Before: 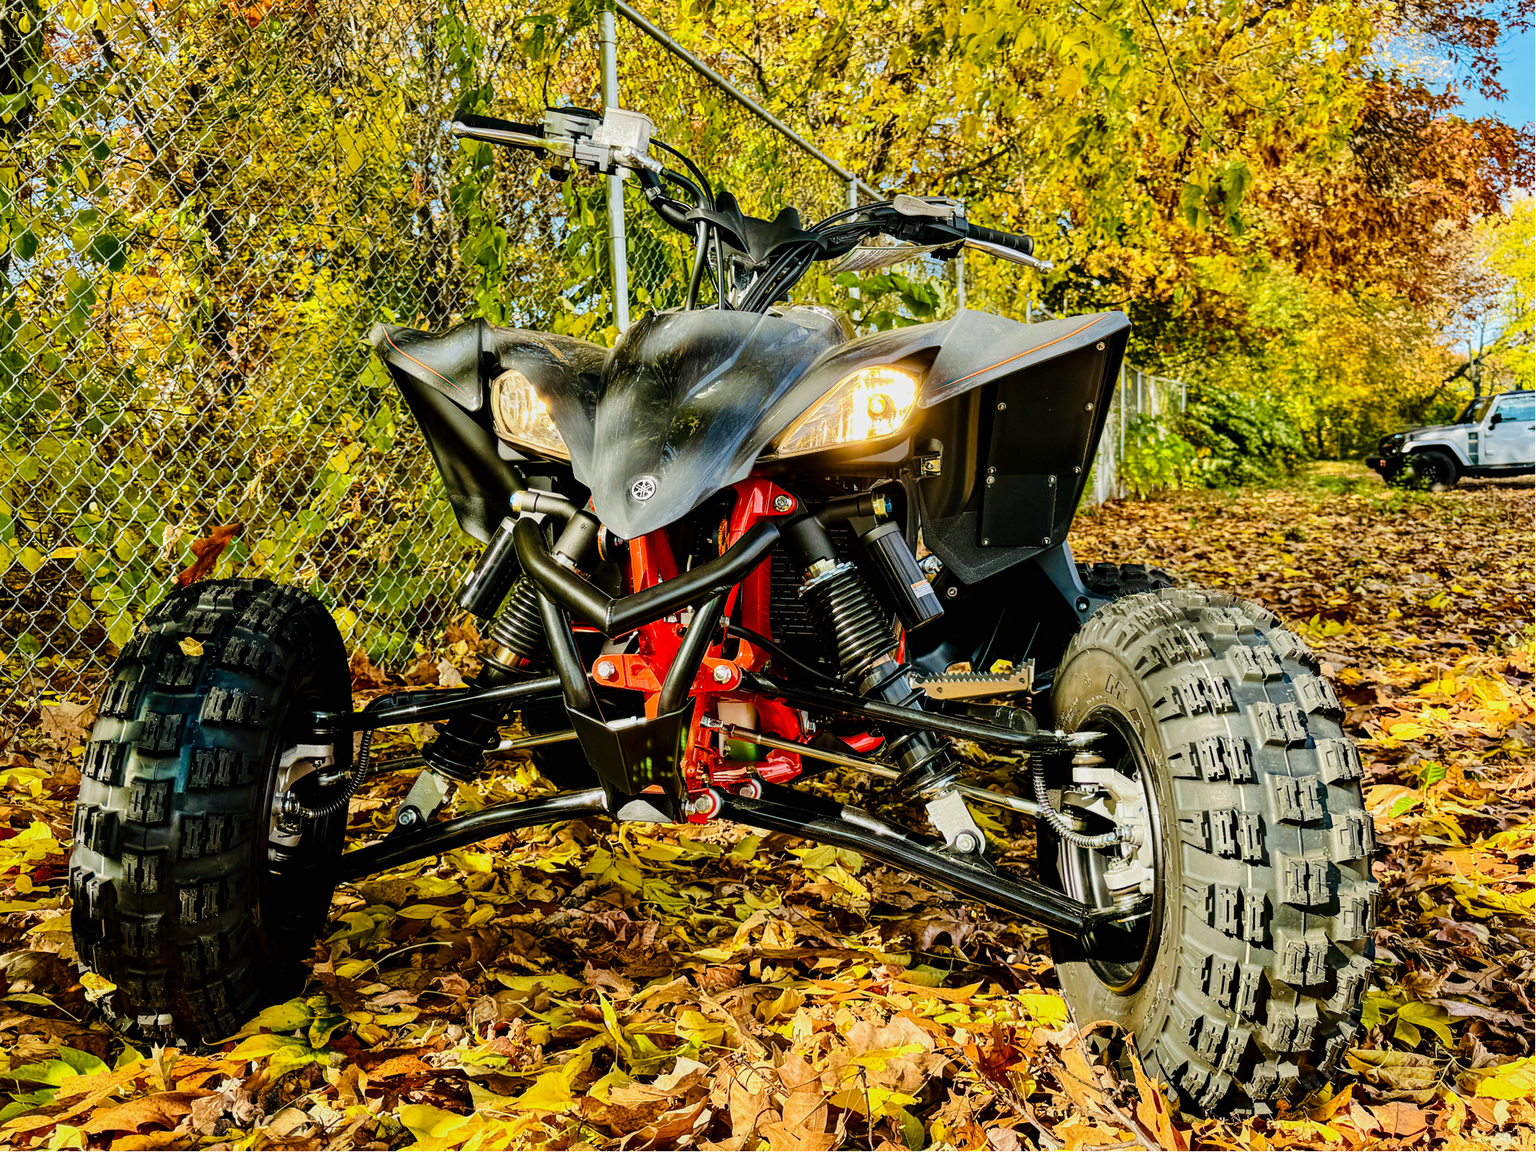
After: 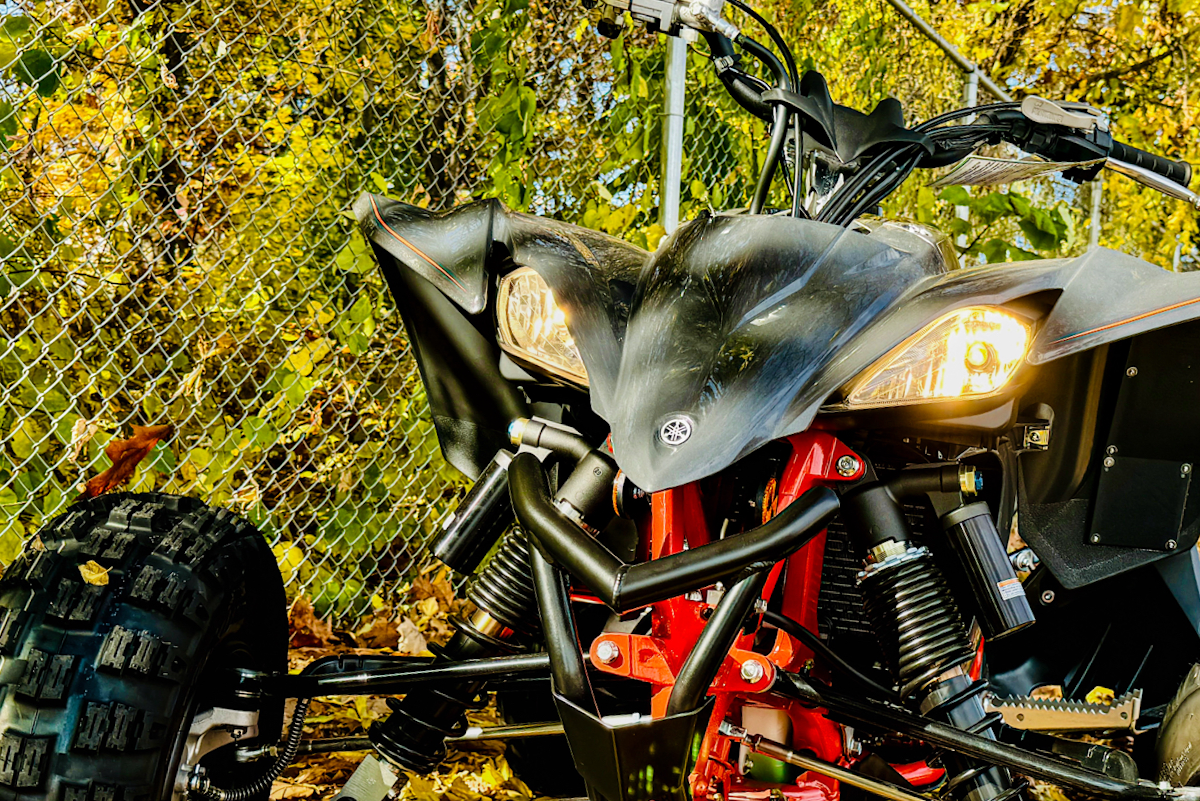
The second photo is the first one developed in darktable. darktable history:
crop and rotate: angle -5.54°, left 2.031%, top 6.799%, right 27.716%, bottom 30.643%
